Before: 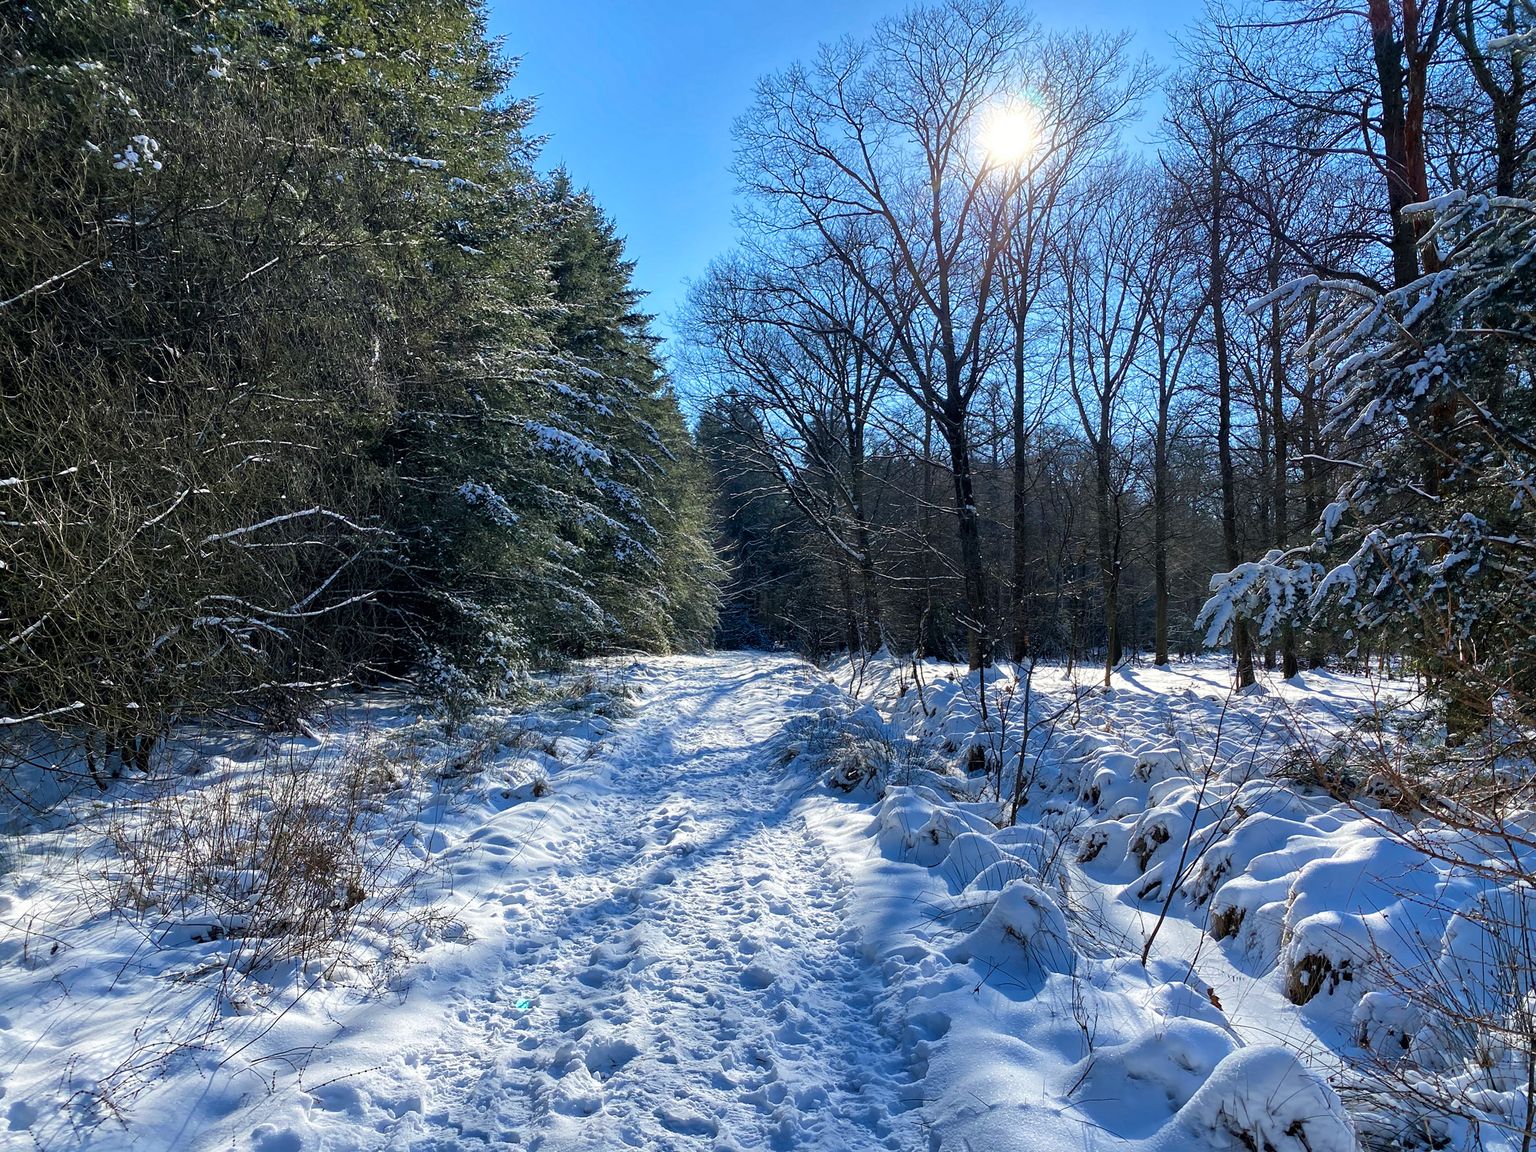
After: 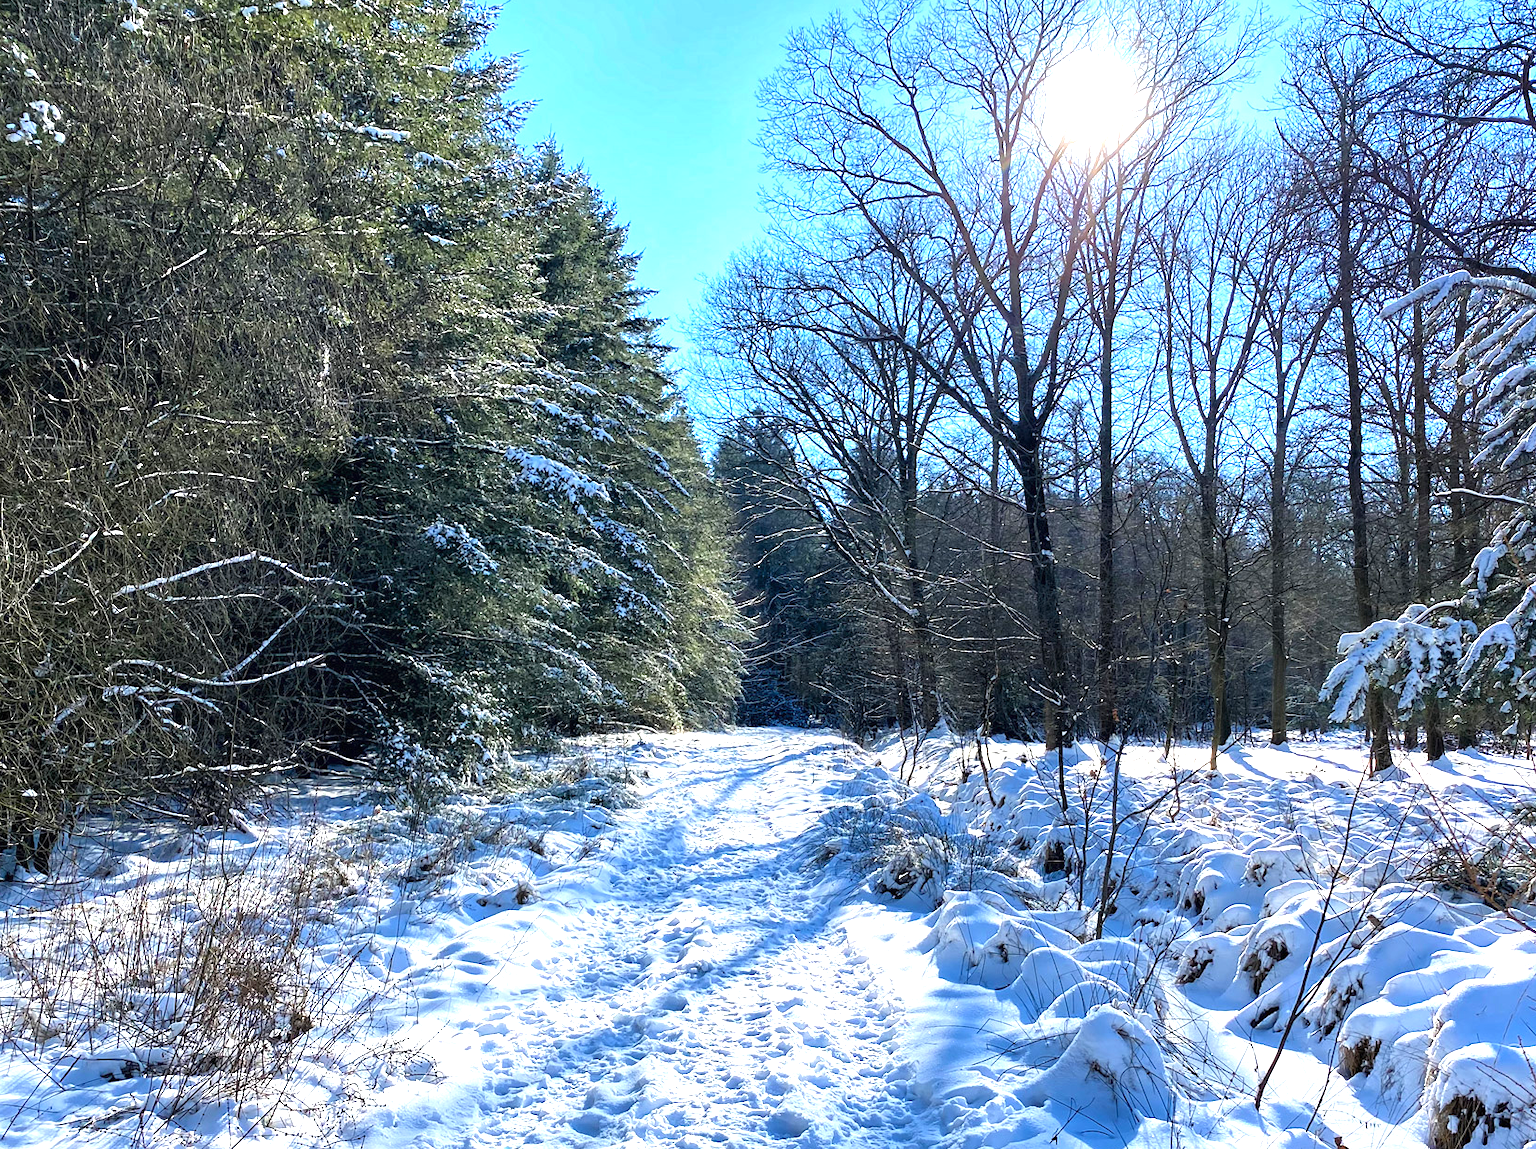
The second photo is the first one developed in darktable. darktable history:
crop and rotate: left 7.094%, top 4.597%, right 10.517%, bottom 13.17%
exposure: black level correction 0, exposure 1.095 EV, compensate exposure bias true, compensate highlight preservation false
